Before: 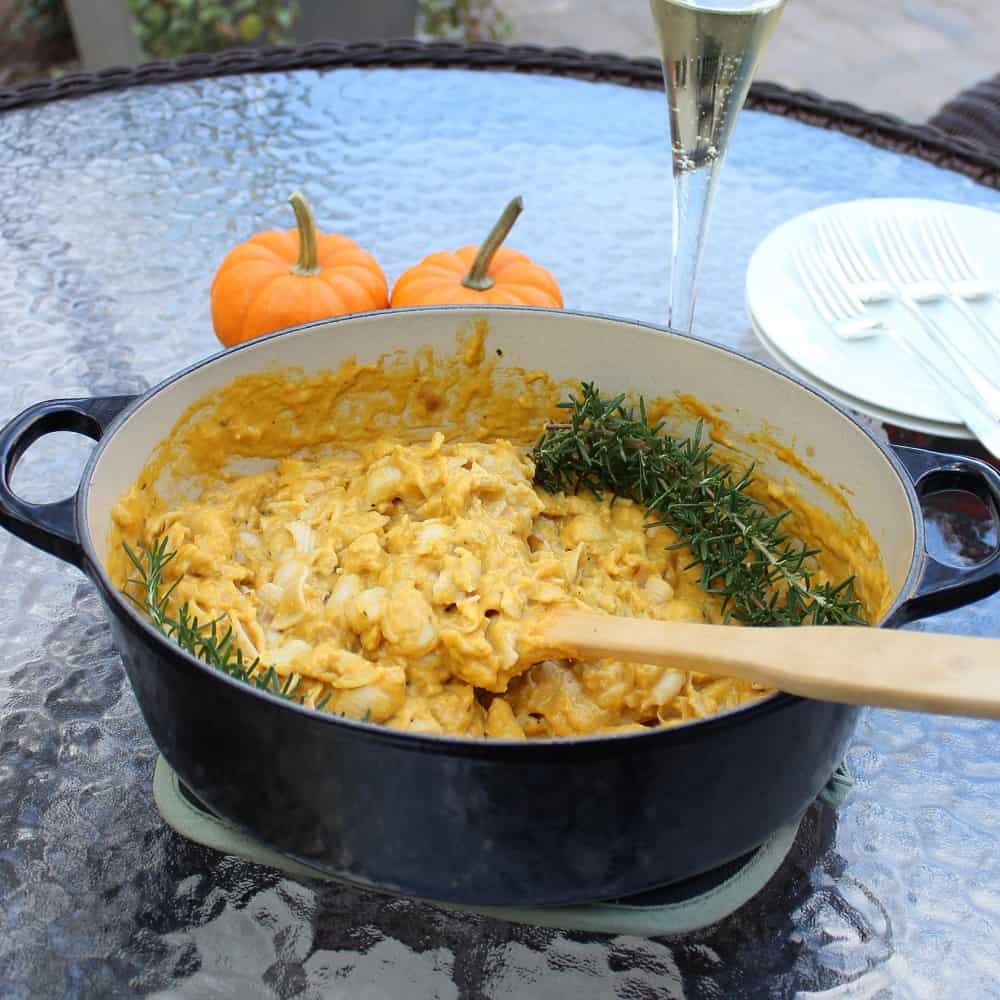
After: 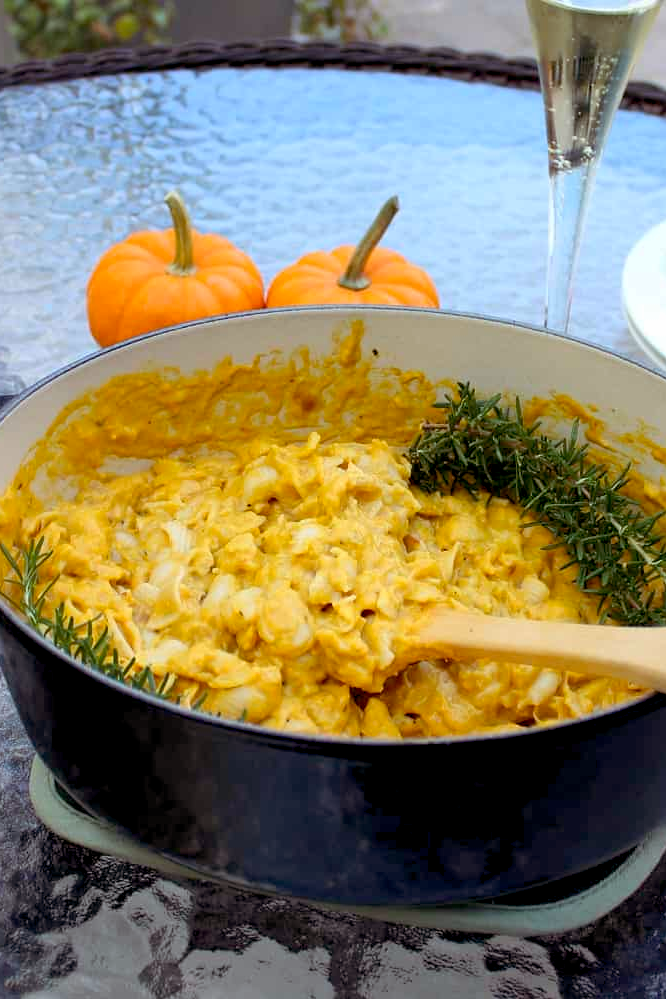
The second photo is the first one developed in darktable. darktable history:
crop and rotate: left 12.492%, right 20.846%
color balance rgb: shadows lift › chroma 4.511%, shadows lift › hue 25.55°, global offset › luminance -0.856%, linear chroma grading › global chroma 9.91%, perceptual saturation grading › global saturation 0.747%, global vibrance 20%
